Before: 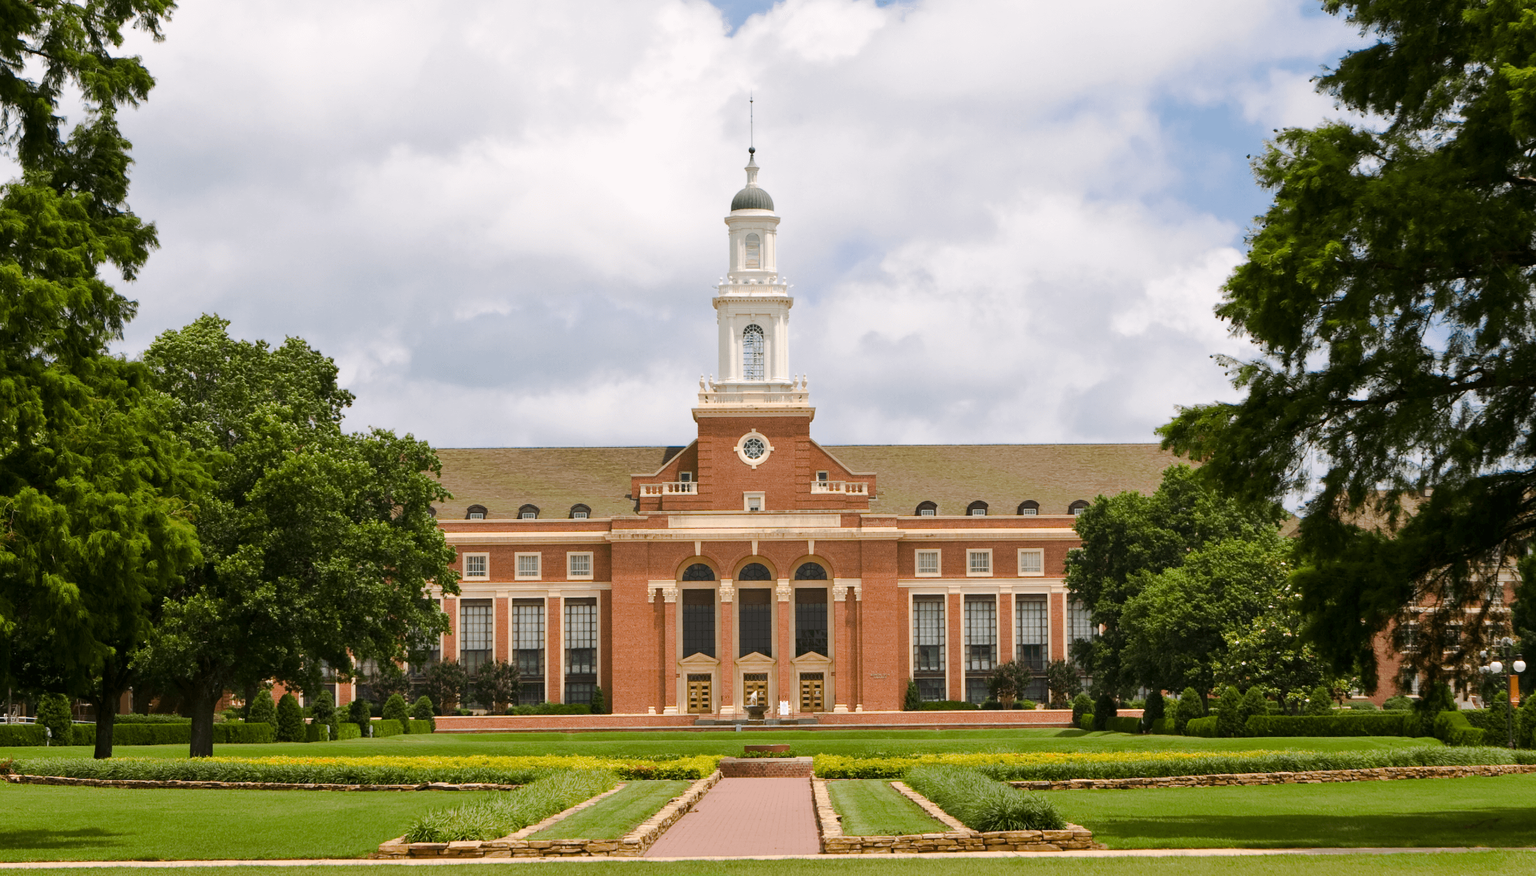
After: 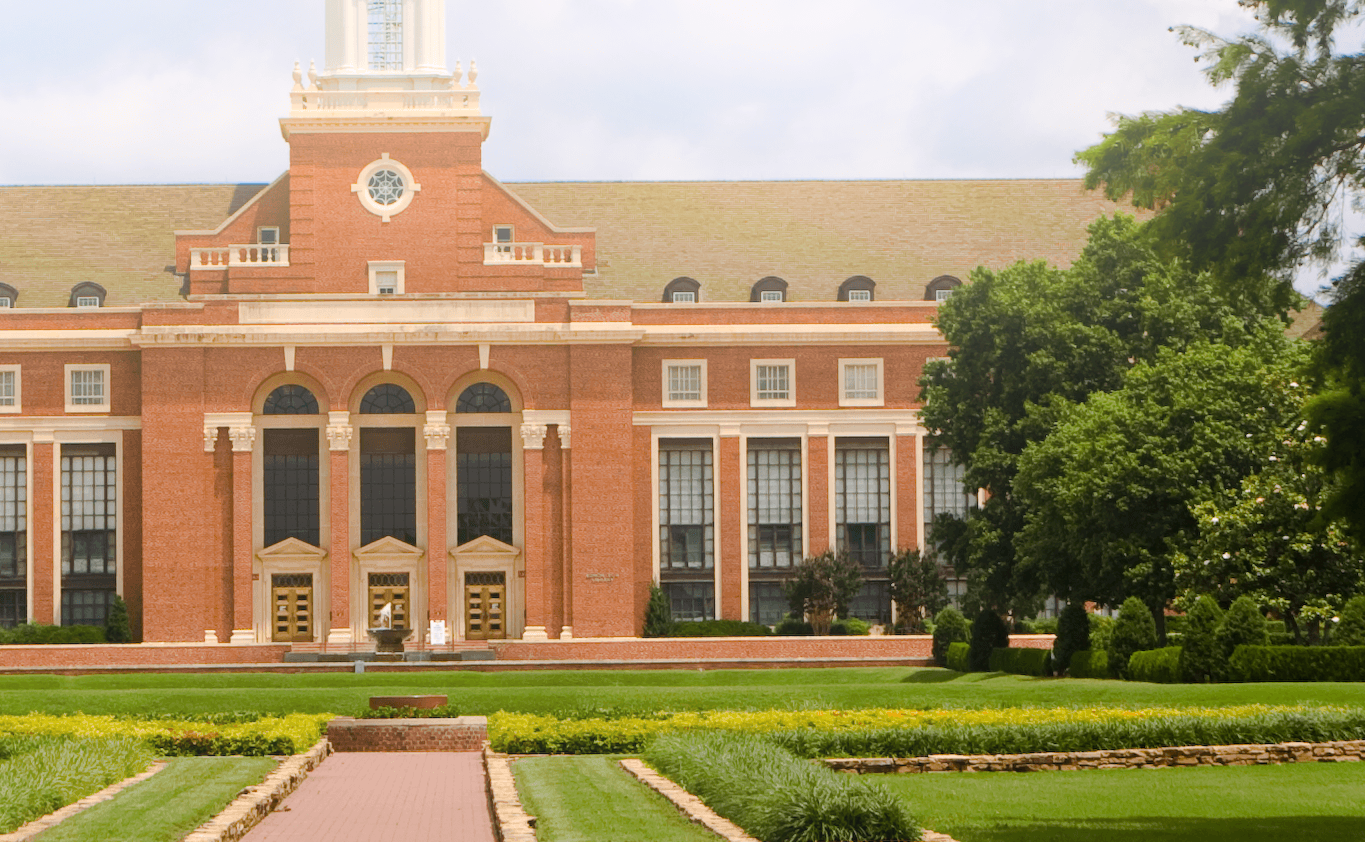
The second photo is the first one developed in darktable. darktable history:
crop: left 34.479%, top 38.822%, right 13.718%, bottom 5.172%
bloom: size 38%, threshold 95%, strength 30%
